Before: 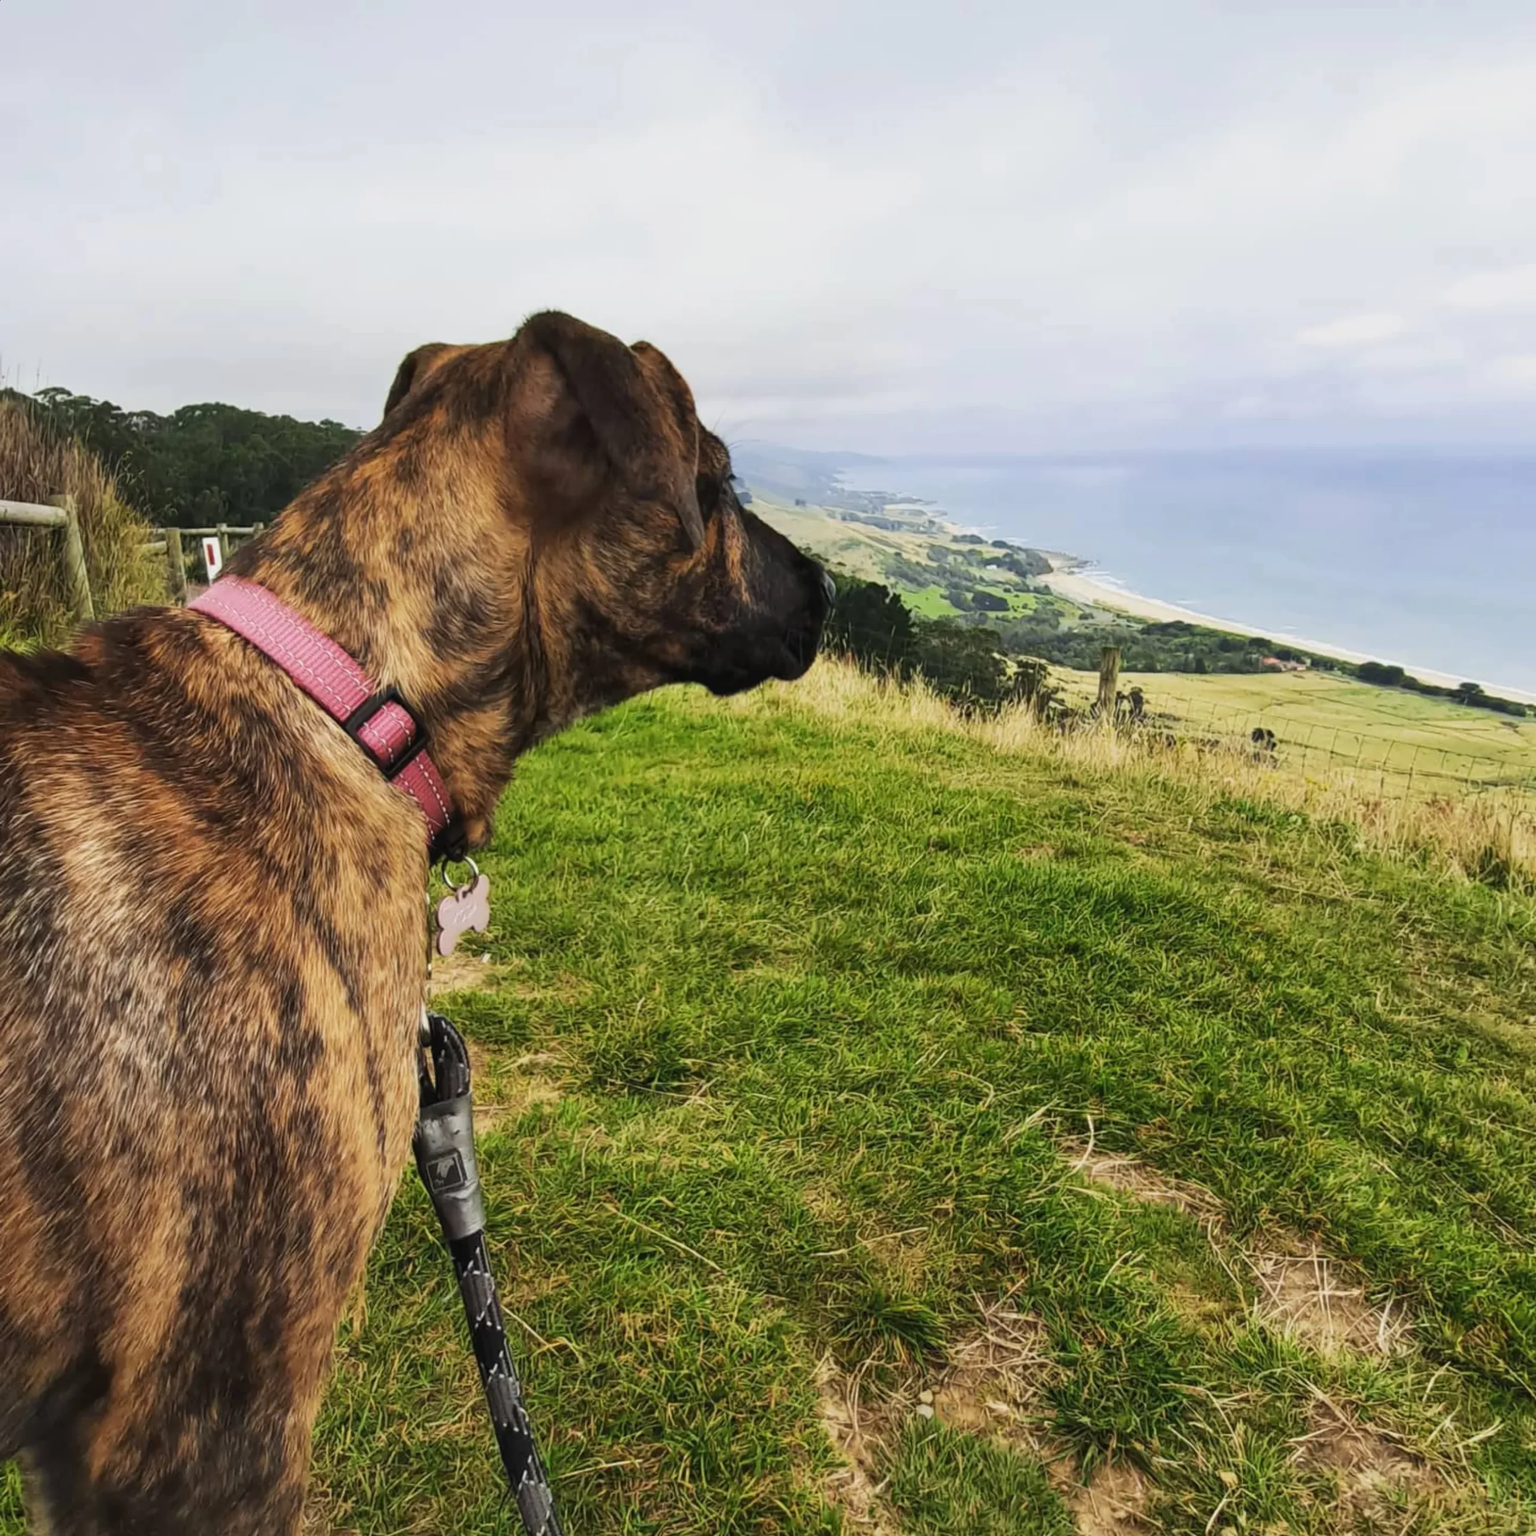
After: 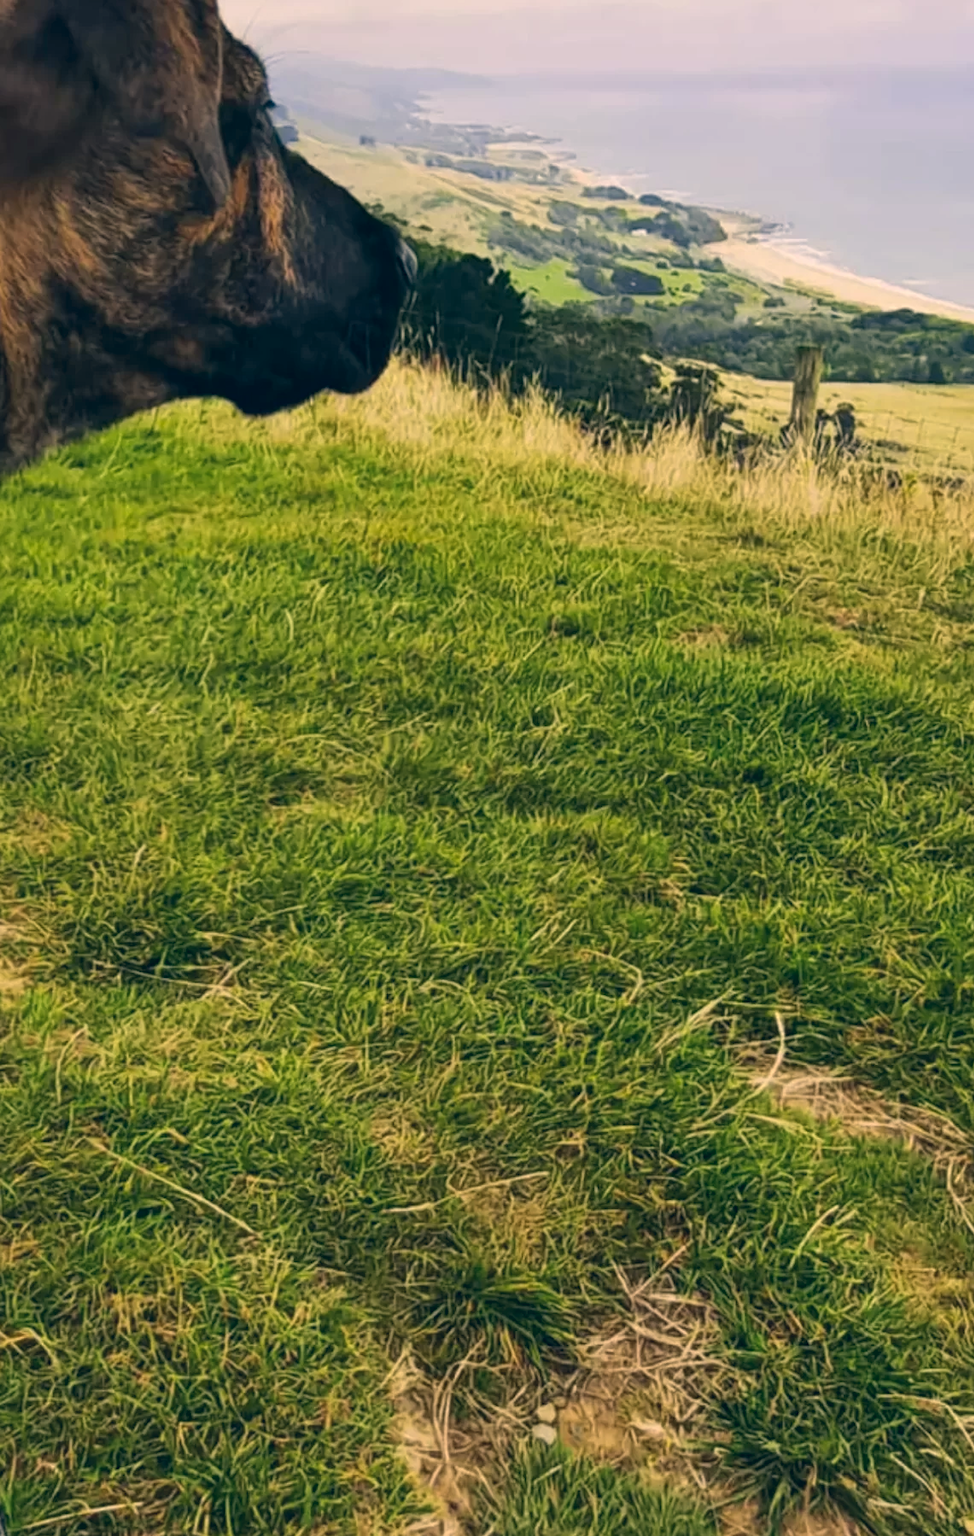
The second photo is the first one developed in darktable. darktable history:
crop: left 35.339%, top 26.299%, right 20.064%, bottom 3.421%
color correction: highlights a* 10.36, highlights b* 14.75, shadows a* -9.65, shadows b* -14.91
